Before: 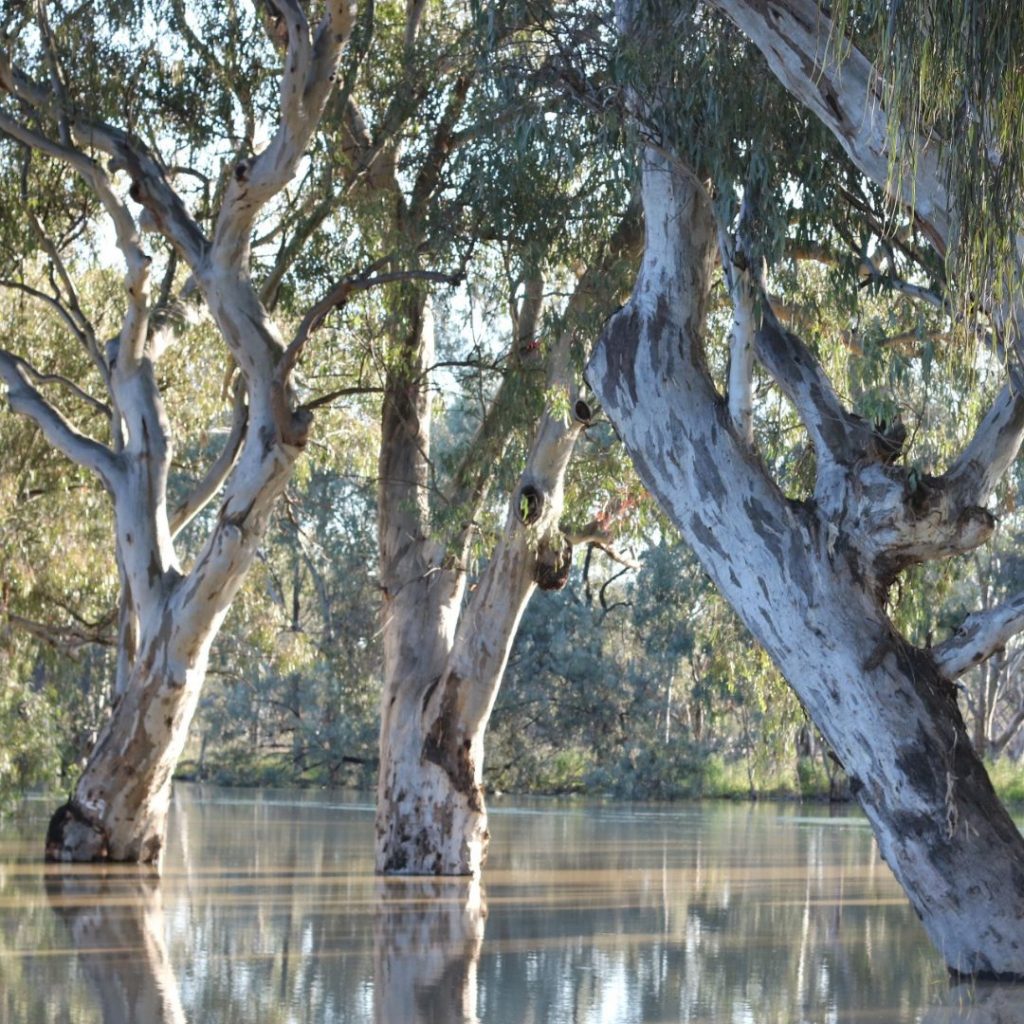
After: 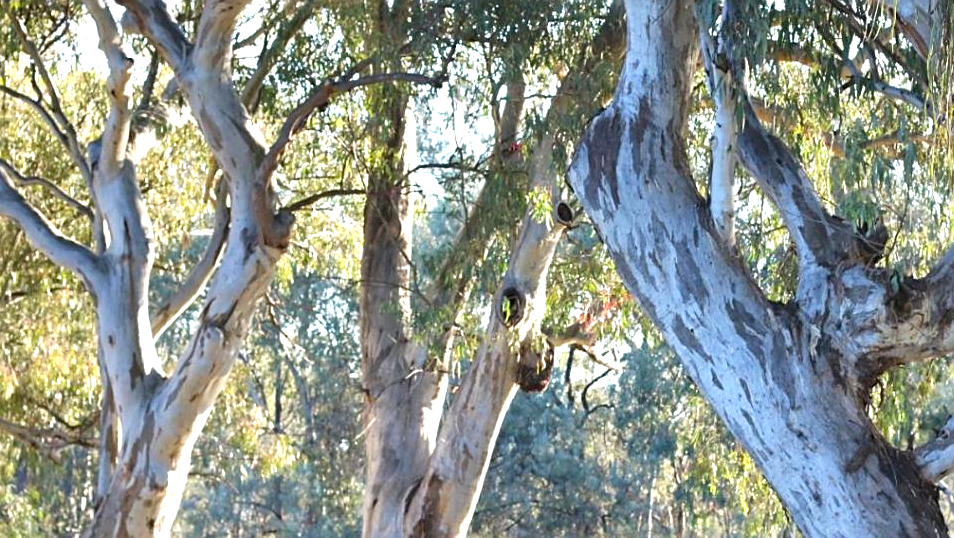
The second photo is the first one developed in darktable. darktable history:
crop: left 1.759%, top 19.383%, right 5.041%, bottom 28.053%
sharpen: on, module defaults
color balance rgb: perceptual saturation grading › global saturation 30.853%, perceptual brilliance grading › global brilliance 3.219%
exposure: black level correction 0.001, exposure 0.499 EV, compensate highlight preservation false
